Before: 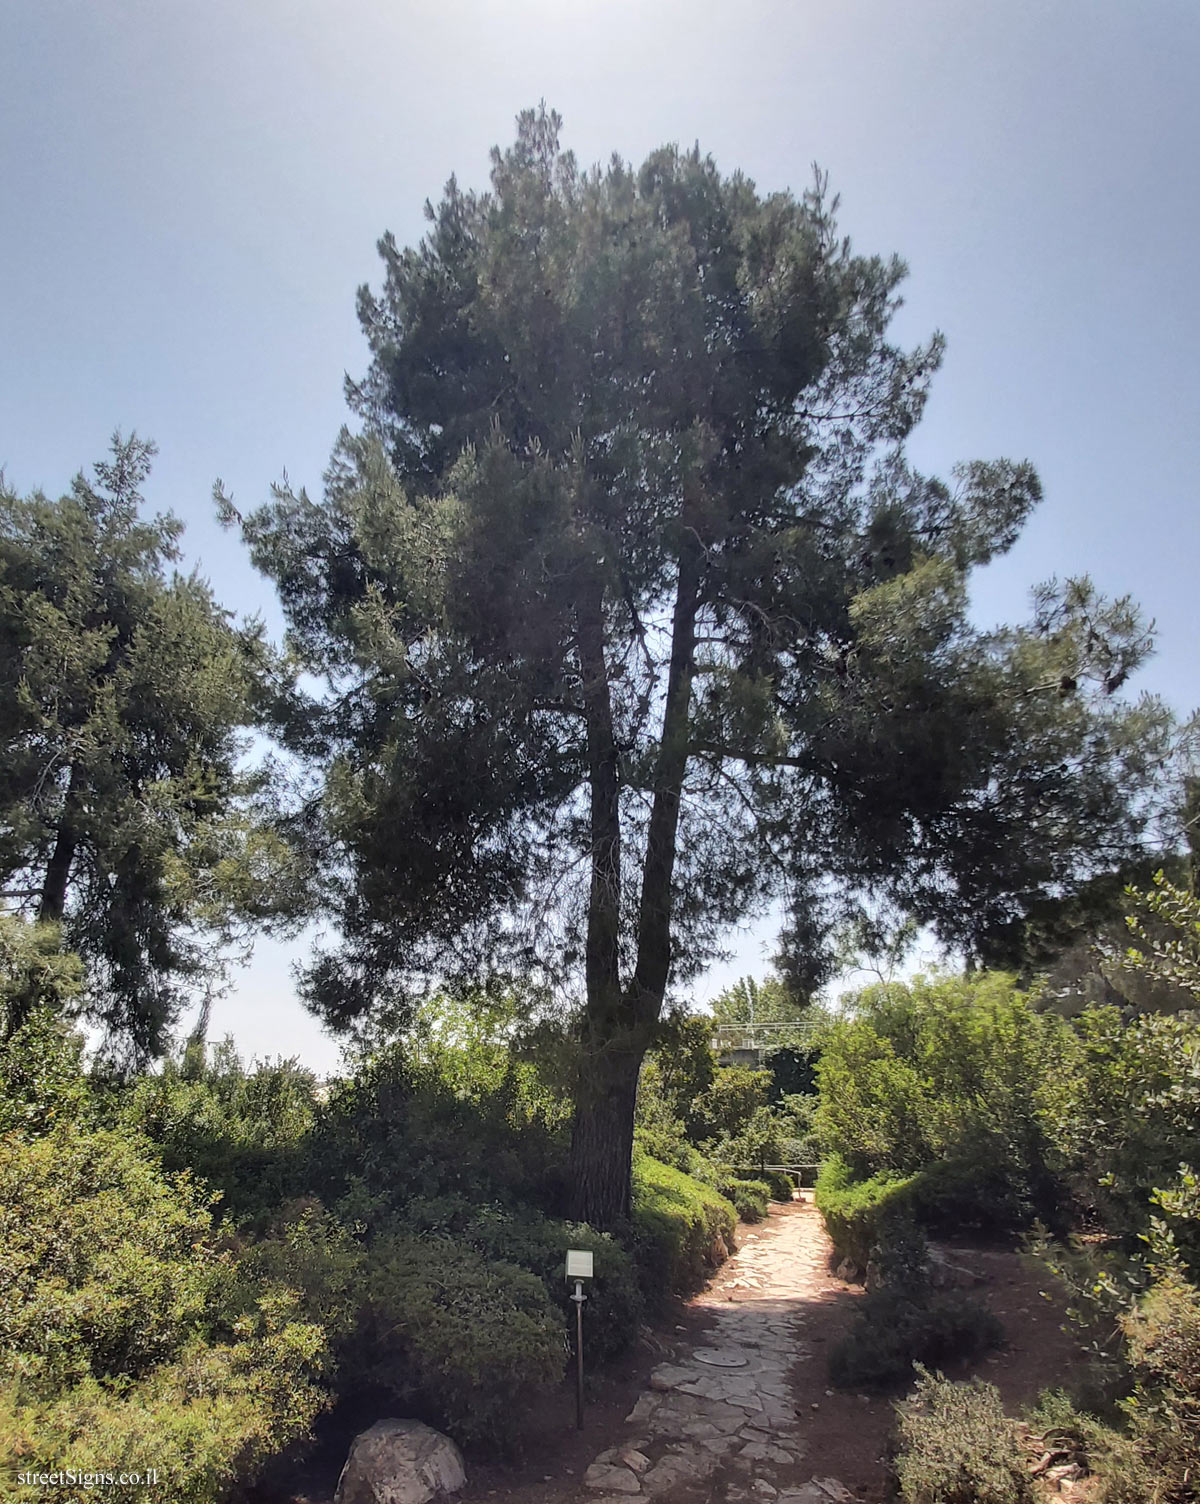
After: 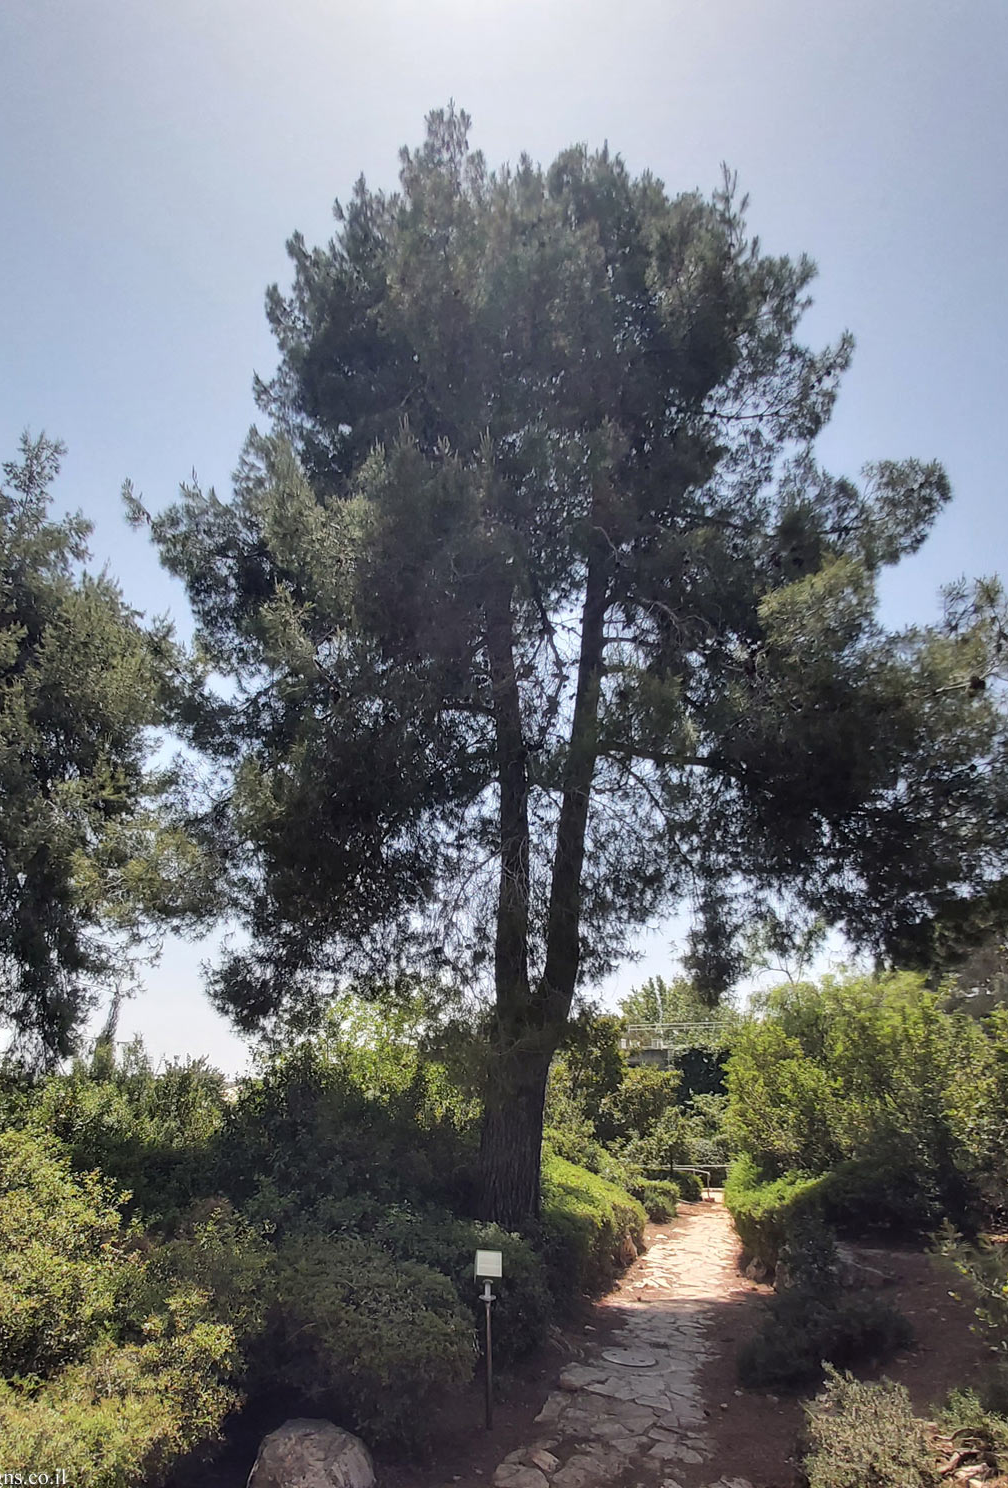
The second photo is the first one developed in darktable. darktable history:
rotate and perspective: automatic cropping off
crop: left 7.598%, right 7.873%
